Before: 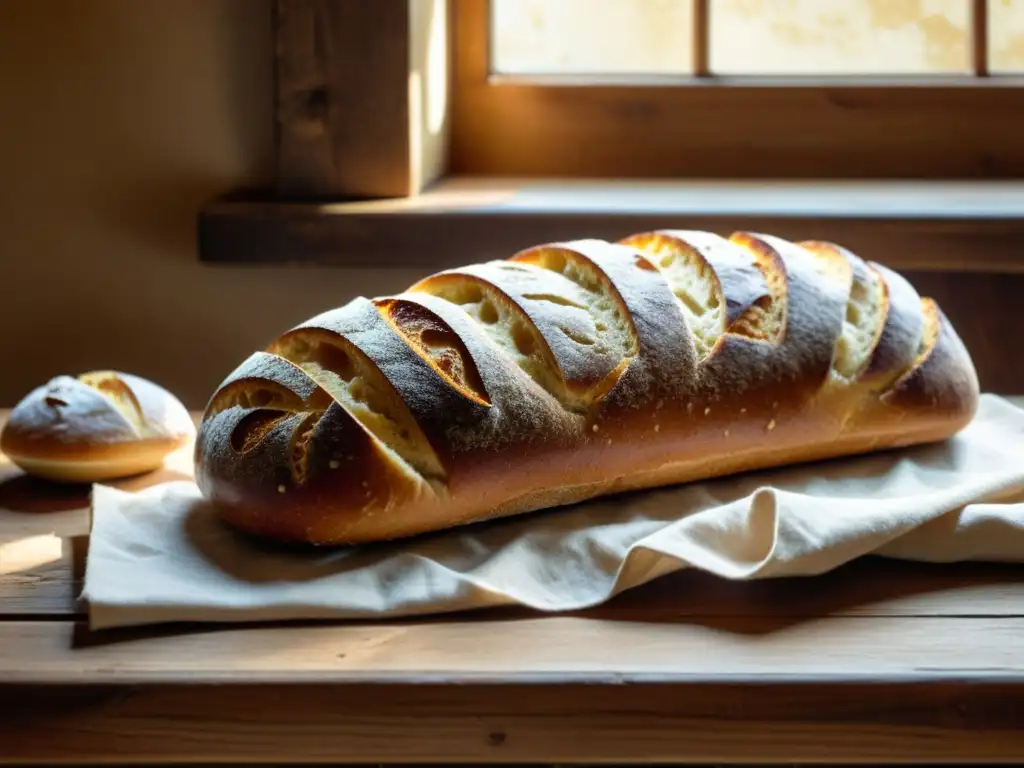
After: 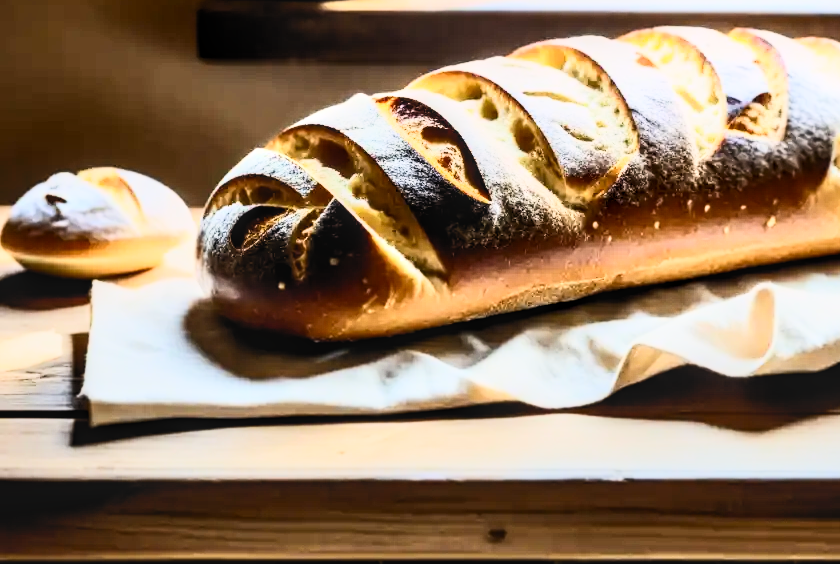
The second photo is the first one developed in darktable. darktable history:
exposure: black level correction 0, exposure 1.1 EV, compensate highlight preservation false
crop: top 26.531%, right 17.959%
color contrast: green-magenta contrast 0.81
local contrast: detail 130%
filmic rgb: black relative exposure -4.38 EV, white relative exposure 4.56 EV, hardness 2.37, contrast 1.05
contrast brightness saturation: contrast 0.62, brightness 0.34, saturation 0.14
graduated density: density 0.38 EV, hardness 21%, rotation -6.11°, saturation 32%
